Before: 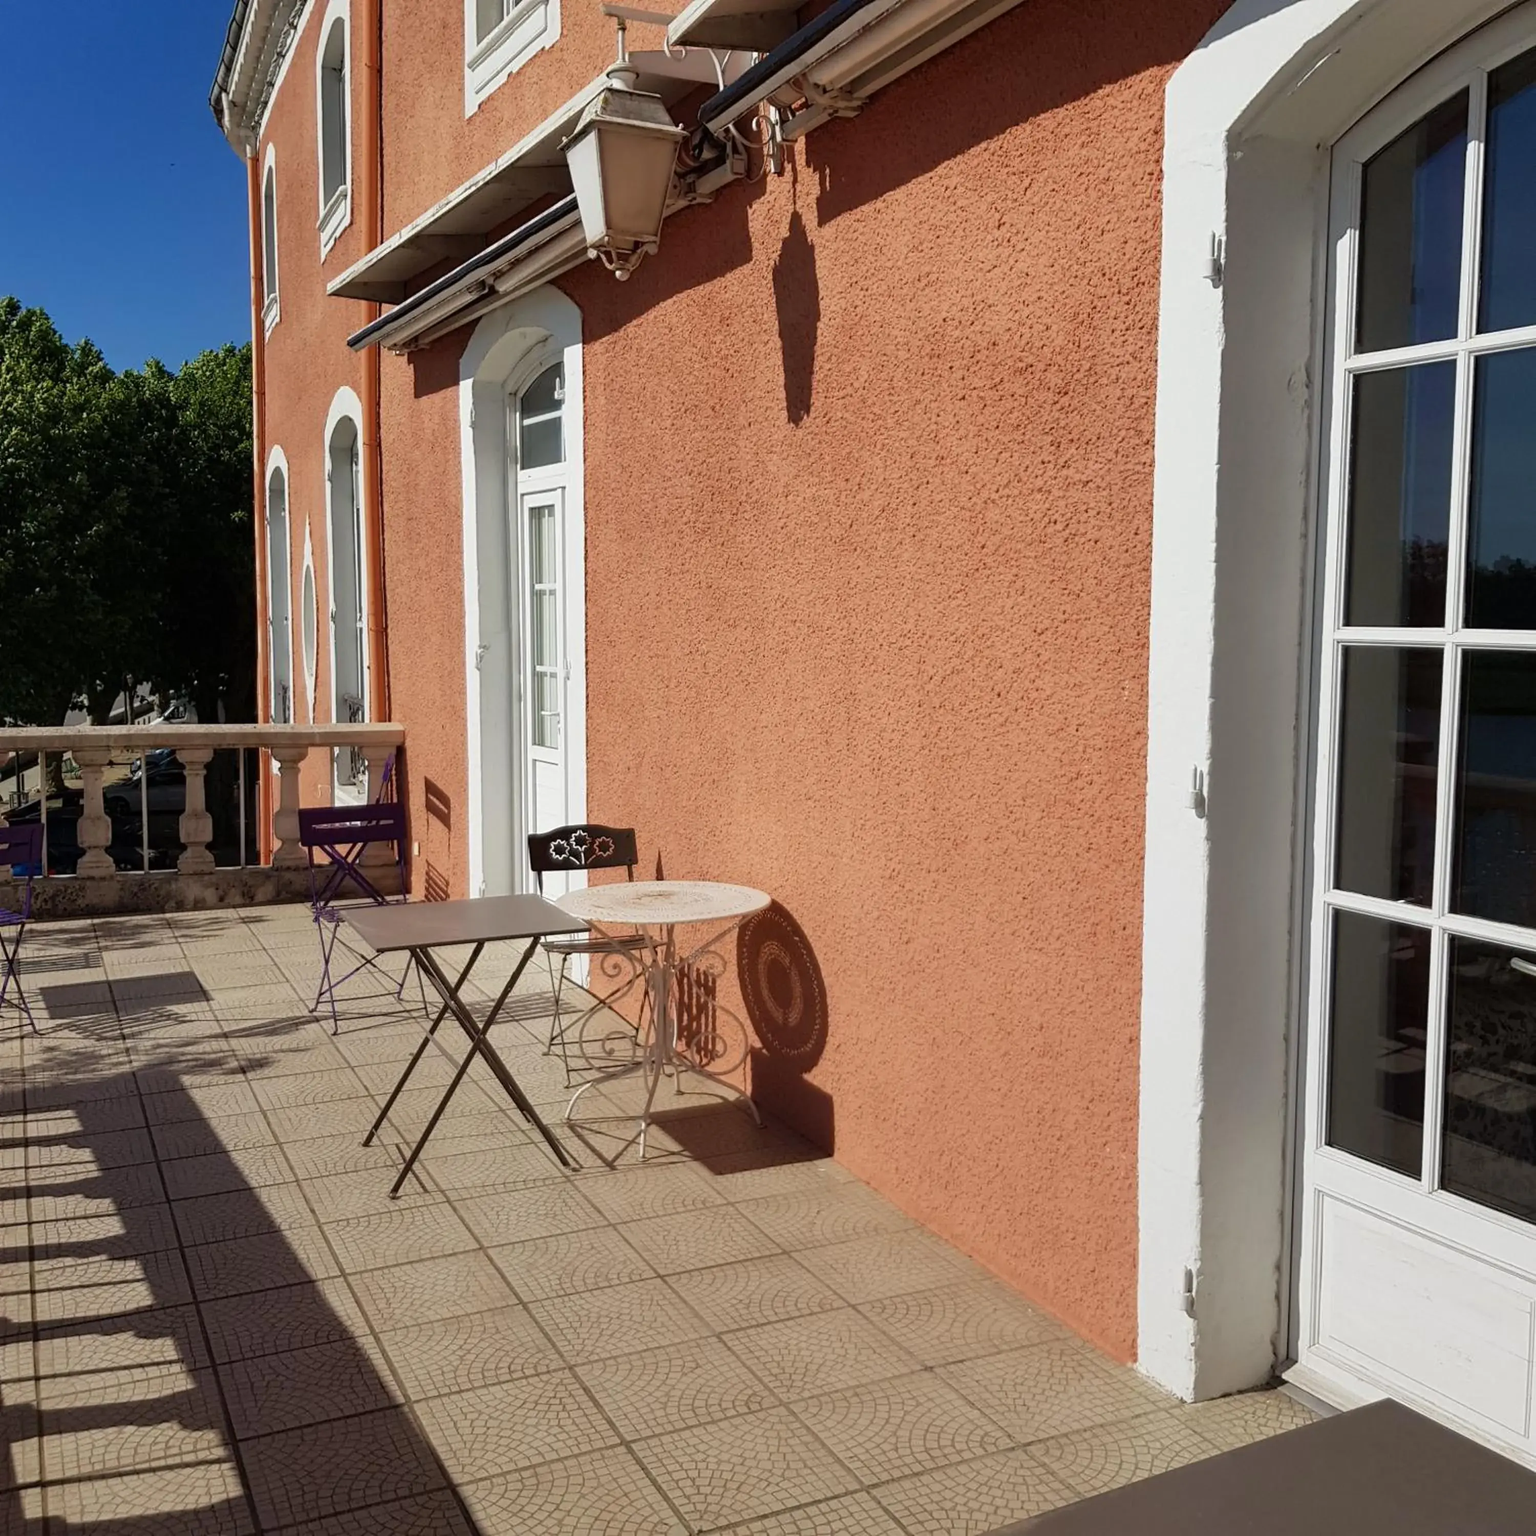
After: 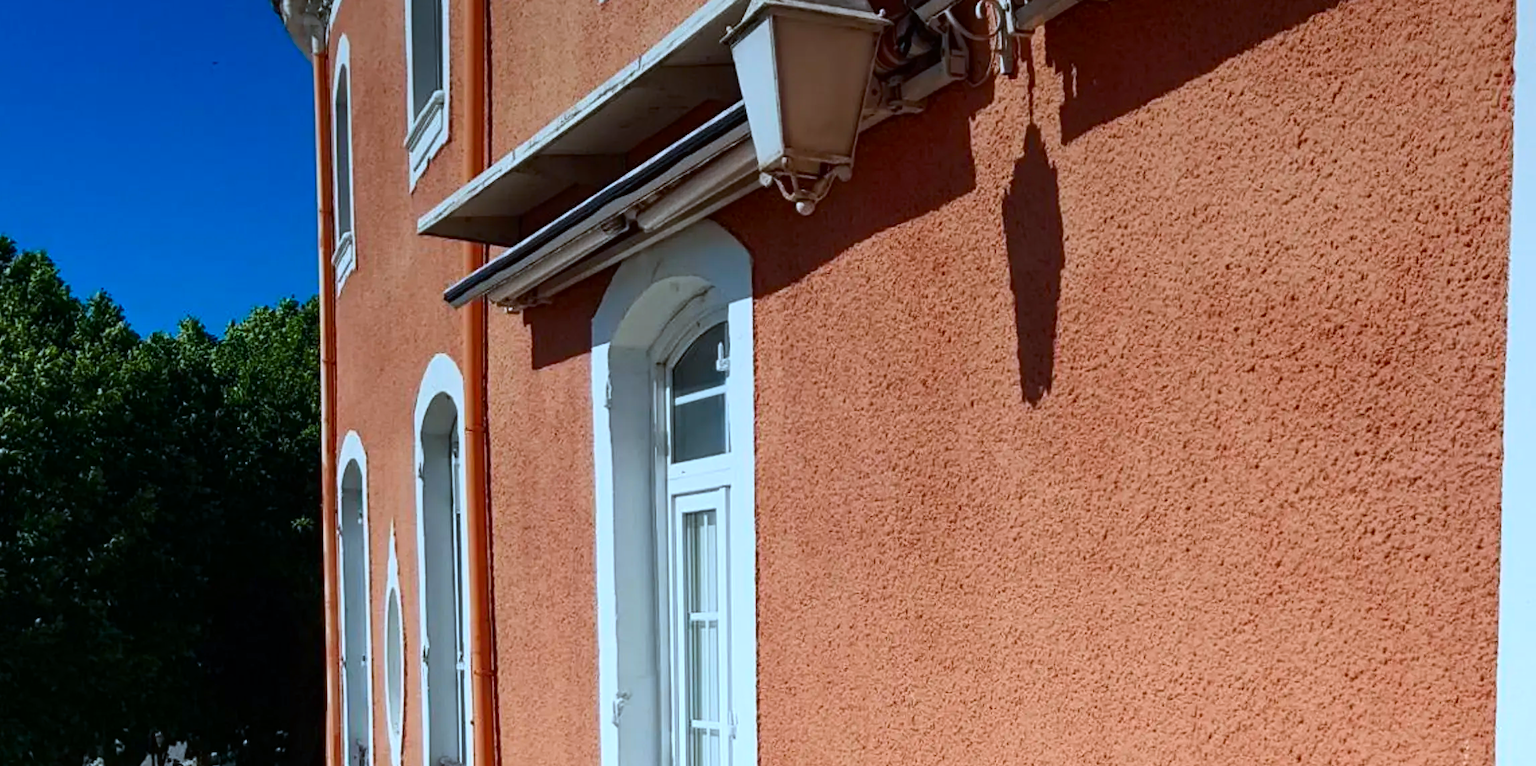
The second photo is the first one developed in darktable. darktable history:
crop: left 0.579%, top 7.627%, right 23.167%, bottom 54.275%
contrast brightness saturation: contrast 0.16, saturation 0.32
graduated density: rotation -0.352°, offset 57.64
color calibration: output R [1.063, -0.012, -0.003, 0], output G [0, 1.022, 0.021, 0], output B [-0.079, 0.047, 1, 0], illuminant custom, x 0.389, y 0.387, temperature 3838.64 K
